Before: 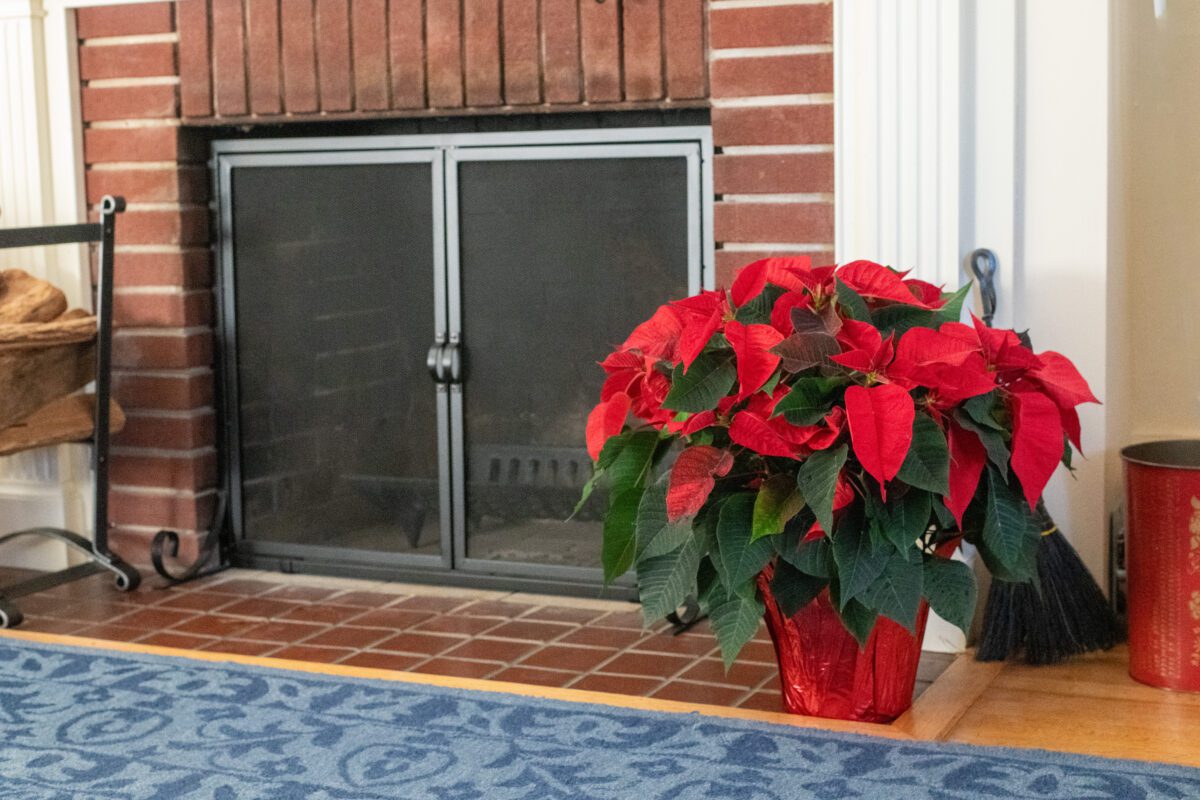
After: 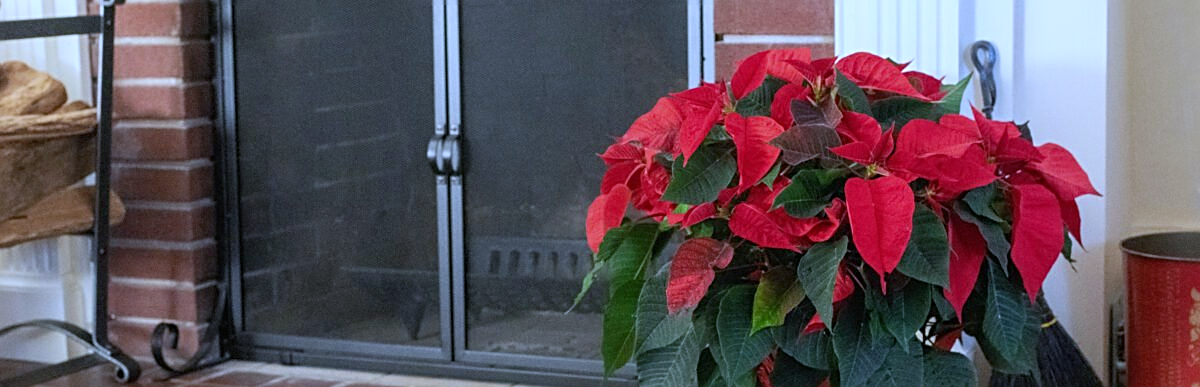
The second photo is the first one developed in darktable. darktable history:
crop and rotate: top 26.056%, bottom 25.543%
white balance: red 0.871, blue 1.249
sharpen: on, module defaults
